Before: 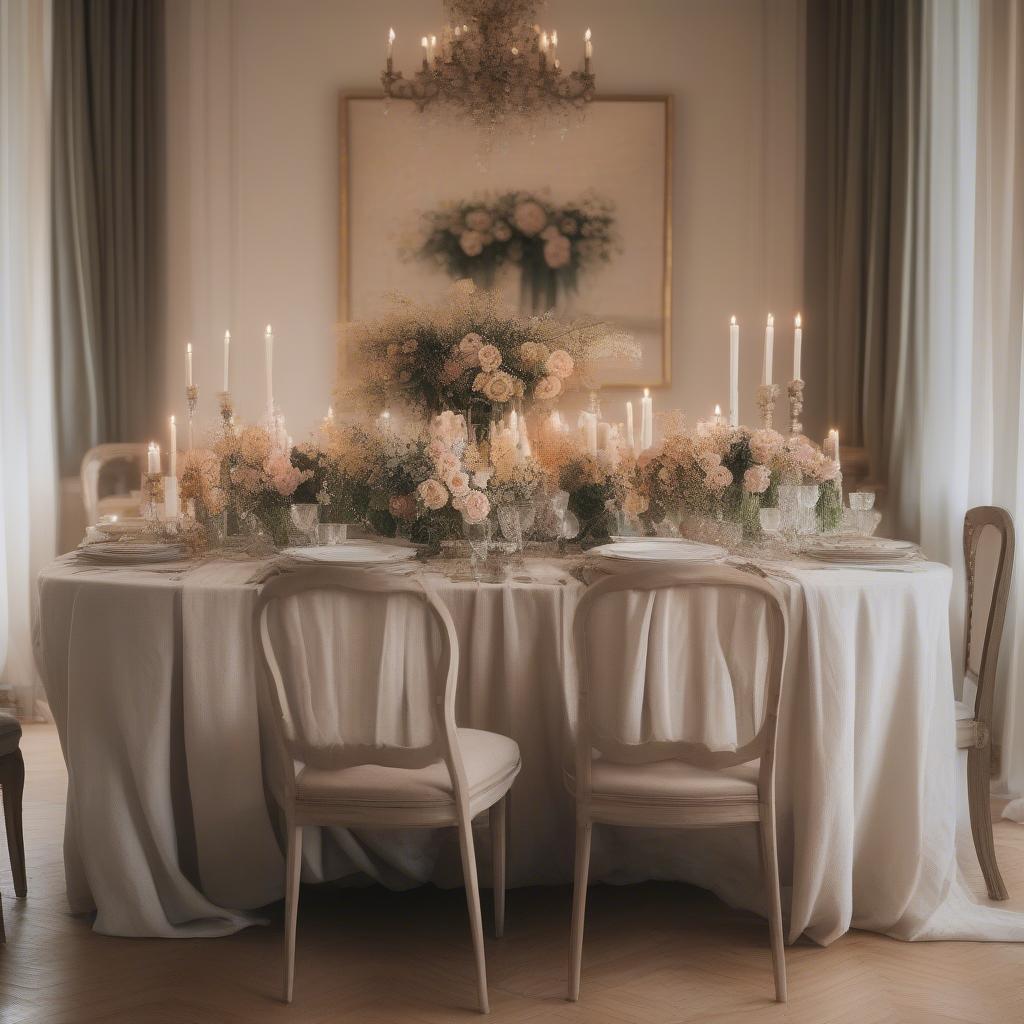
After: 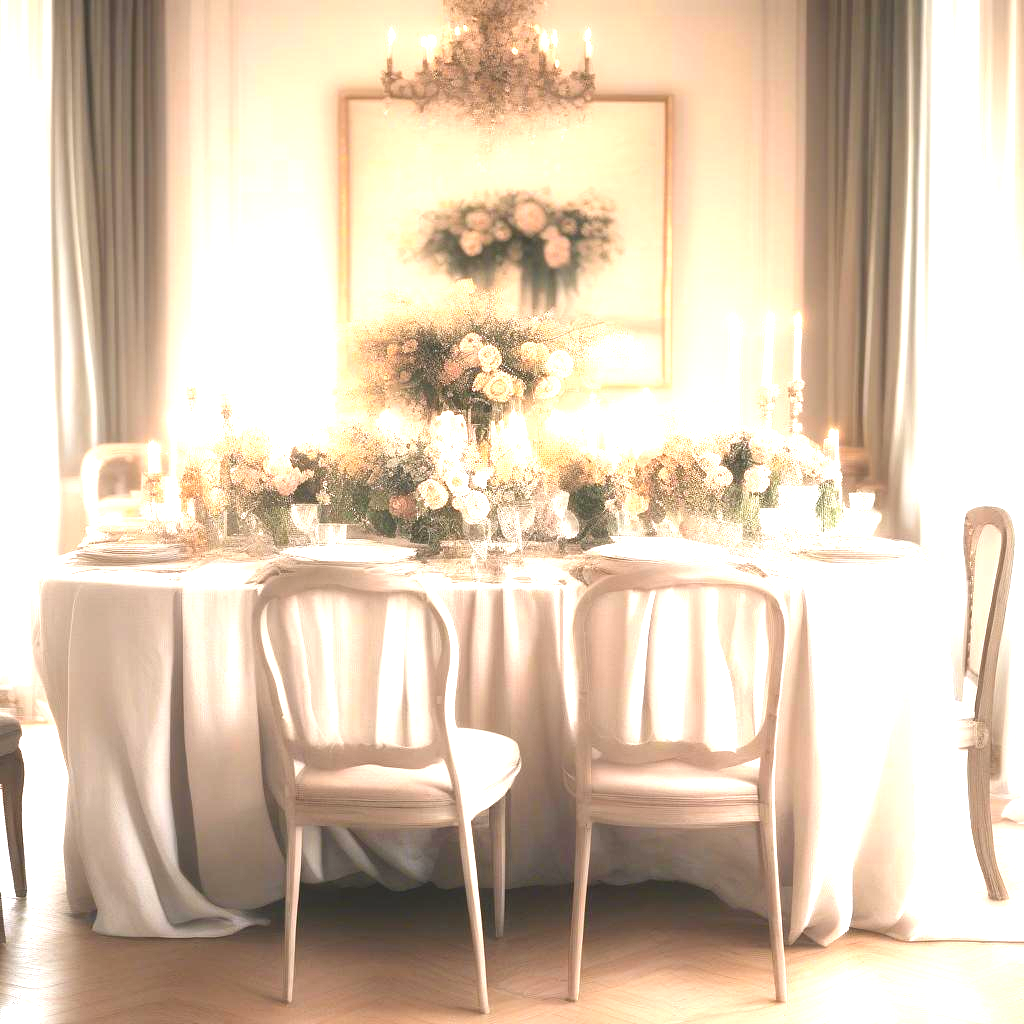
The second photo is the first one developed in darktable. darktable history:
exposure: exposure 2.268 EV, compensate highlight preservation false
